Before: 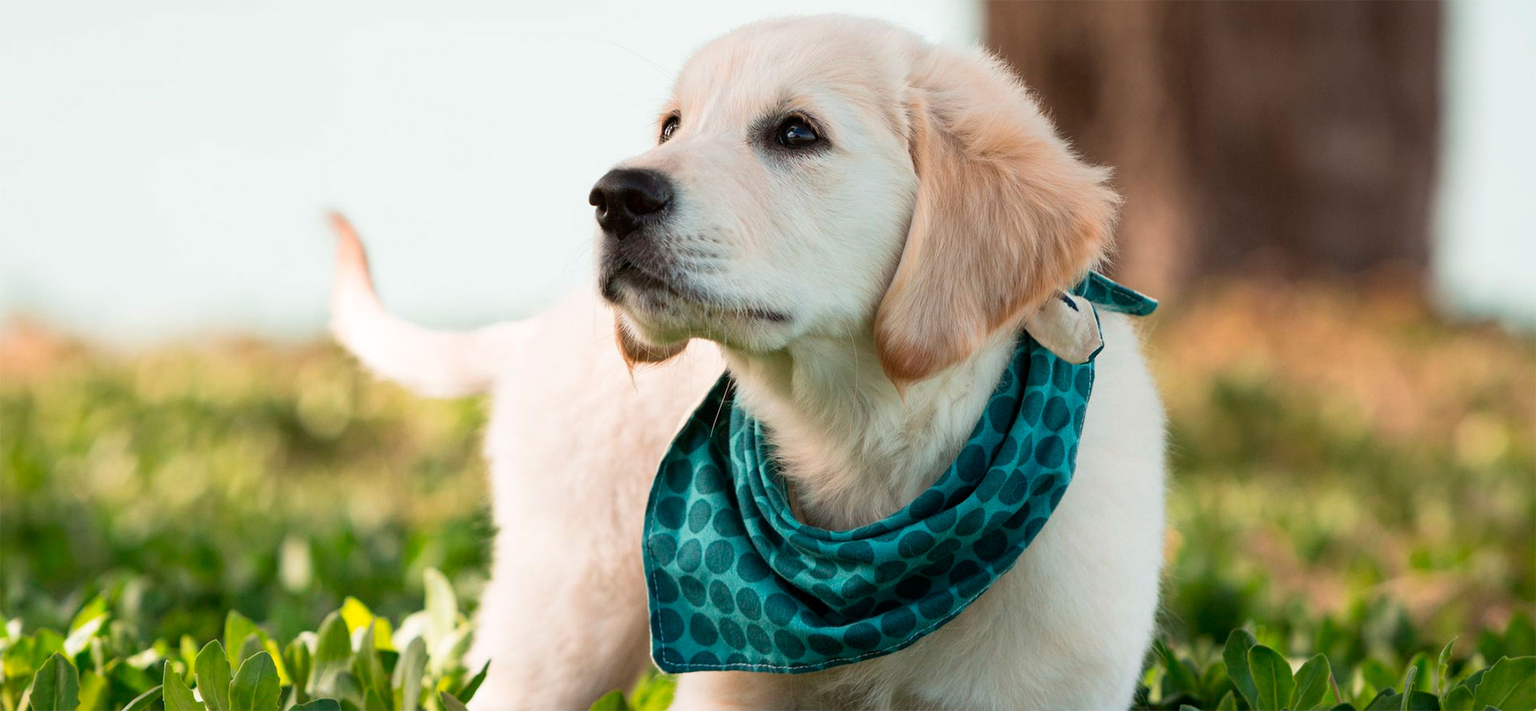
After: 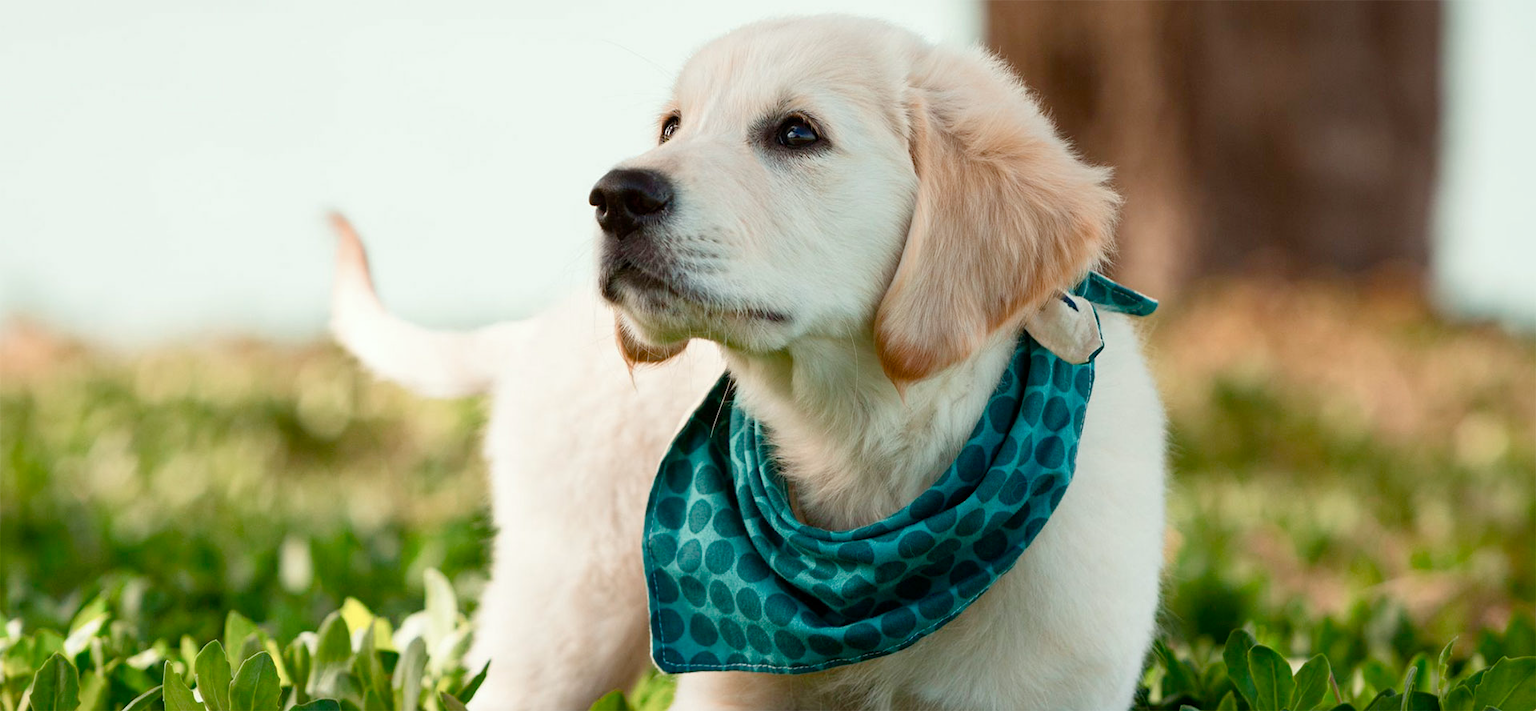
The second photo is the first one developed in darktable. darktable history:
color balance rgb: power › hue 72.18°, perceptual saturation grading › global saturation 20%, perceptual saturation grading › highlights -49.322%, perceptual saturation grading › shadows 24.087%
color correction: highlights a* -2.58, highlights b* 2.4
